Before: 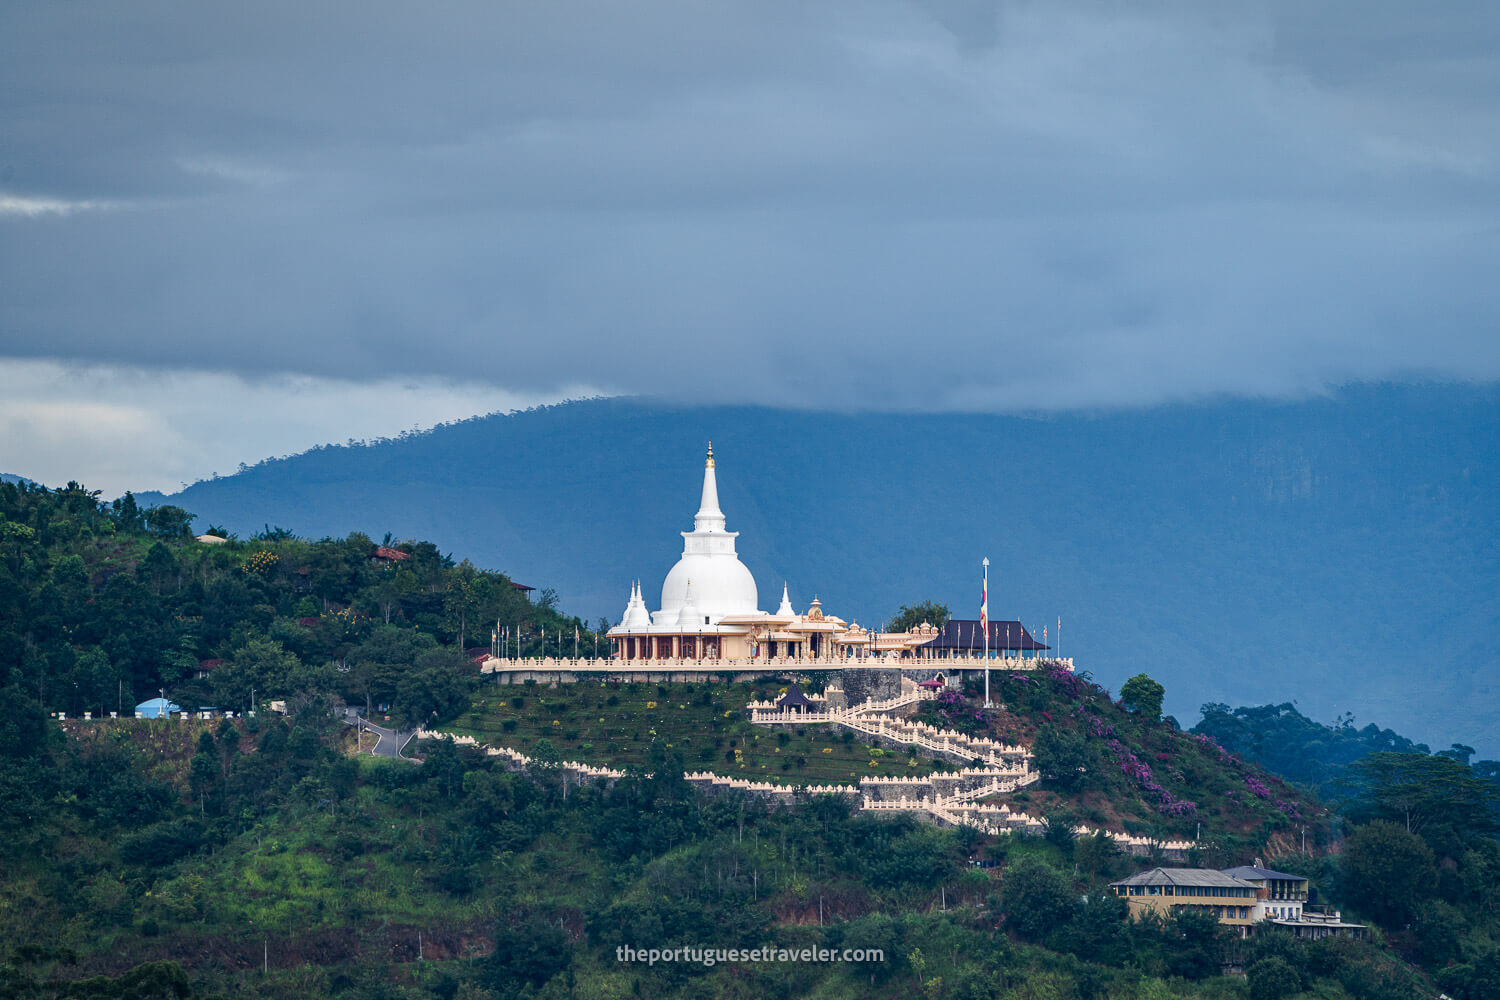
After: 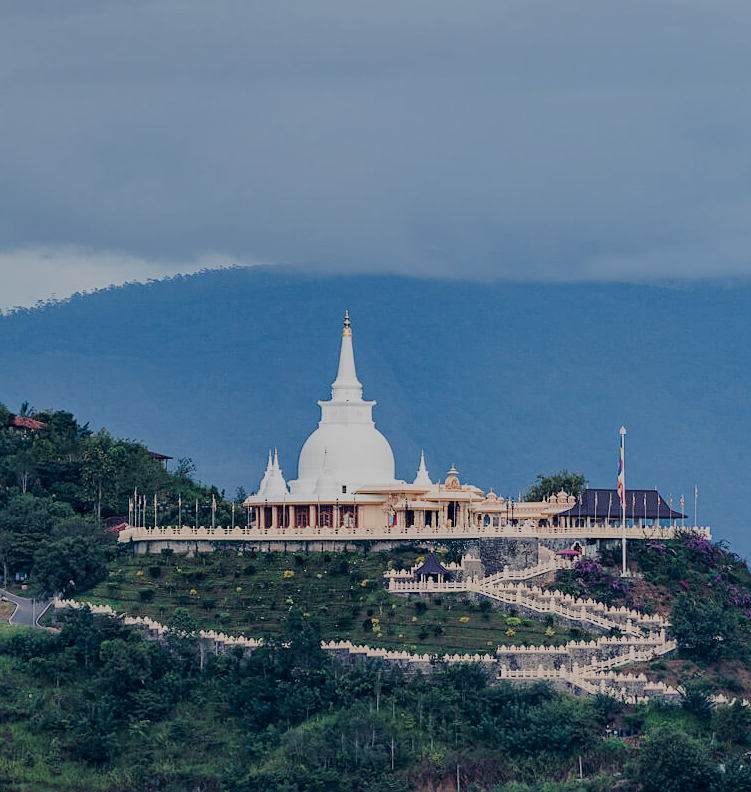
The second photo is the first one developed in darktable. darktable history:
filmic rgb: middle gray luminance 18.07%, black relative exposure -7.53 EV, white relative exposure 8.47 EV, target black luminance 0%, hardness 2.23, latitude 18.64%, contrast 0.876, highlights saturation mix 4.23%, shadows ↔ highlights balance 10.72%, iterations of high-quality reconstruction 0
sharpen: radius 1.22, amount 0.301, threshold 0.011
crop and rotate: angle 0.023°, left 24.194%, top 13.097%, right 25.699%, bottom 7.626%
